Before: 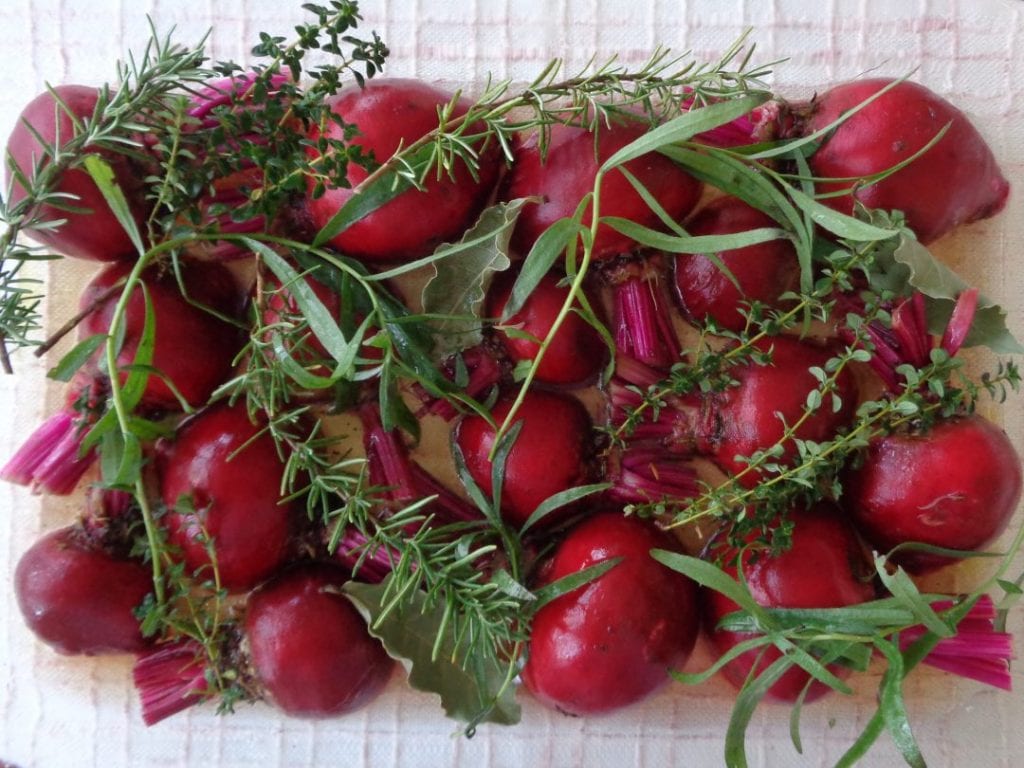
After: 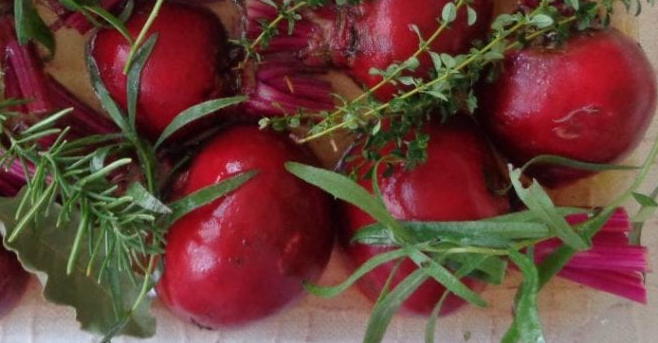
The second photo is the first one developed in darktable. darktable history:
crop and rotate: left 35.662%, top 50.431%, bottom 4.836%
